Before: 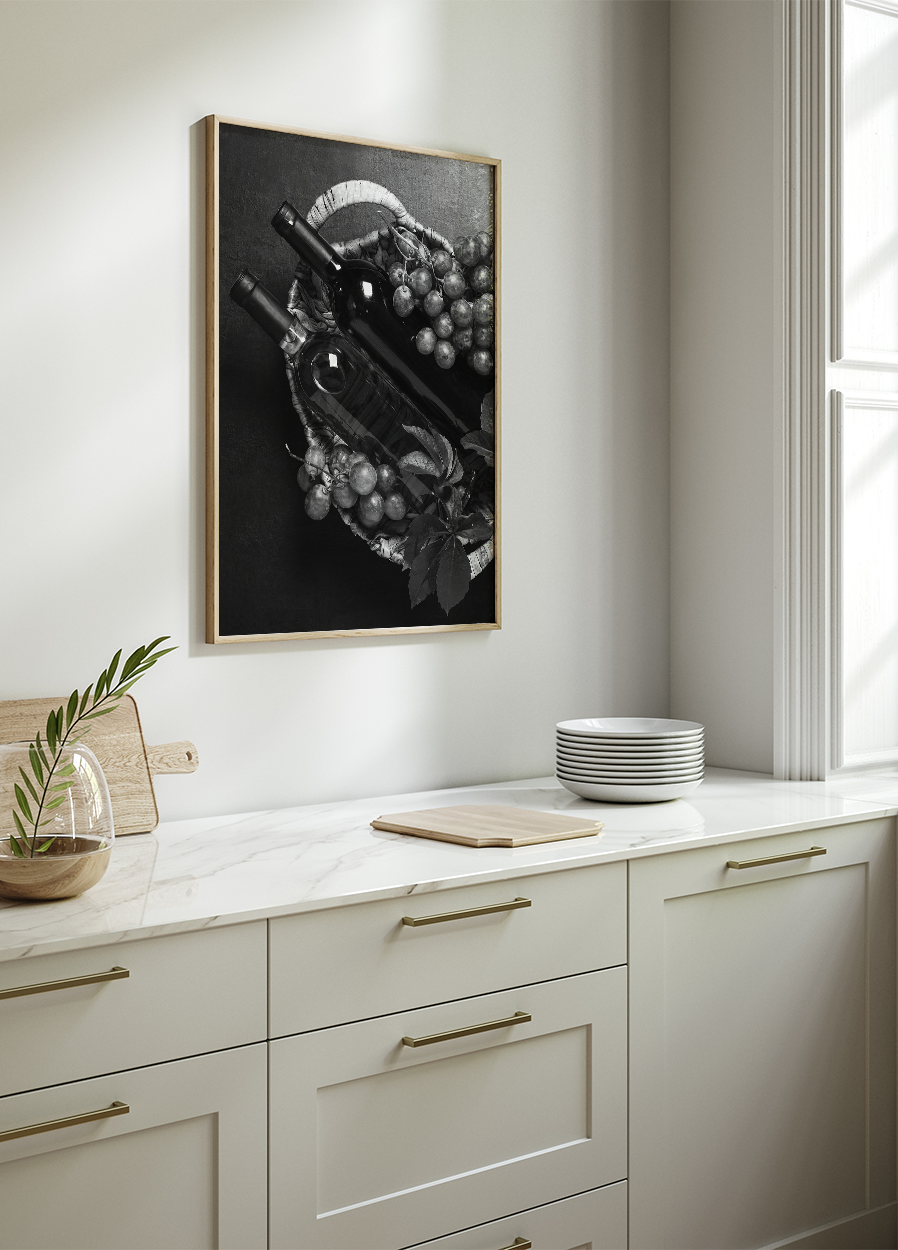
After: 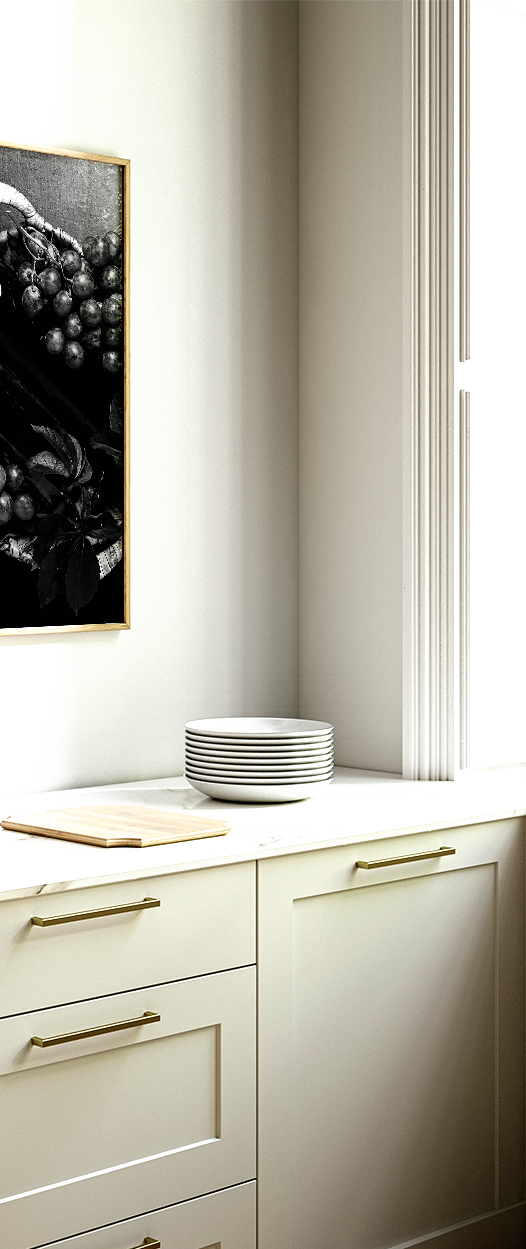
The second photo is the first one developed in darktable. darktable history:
contrast equalizer: y [[0.439, 0.44, 0.442, 0.457, 0.493, 0.498], [0.5 ×6], [0.5 ×6], [0 ×6], [0 ×6]]
crop: left 41.402%
filmic rgb: black relative exposure -8.2 EV, white relative exposure 2.2 EV, threshold 3 EV, hardness 7.11, latitude 85.74%, contrast 1.696, highlights saturation mix -4%, shadows ↔ highlights balance -2.69%, preserve chrominance no, color science v5 (2021), contrast in shadows safe, contrast in highlights safe, enable highlight reconstruction true
